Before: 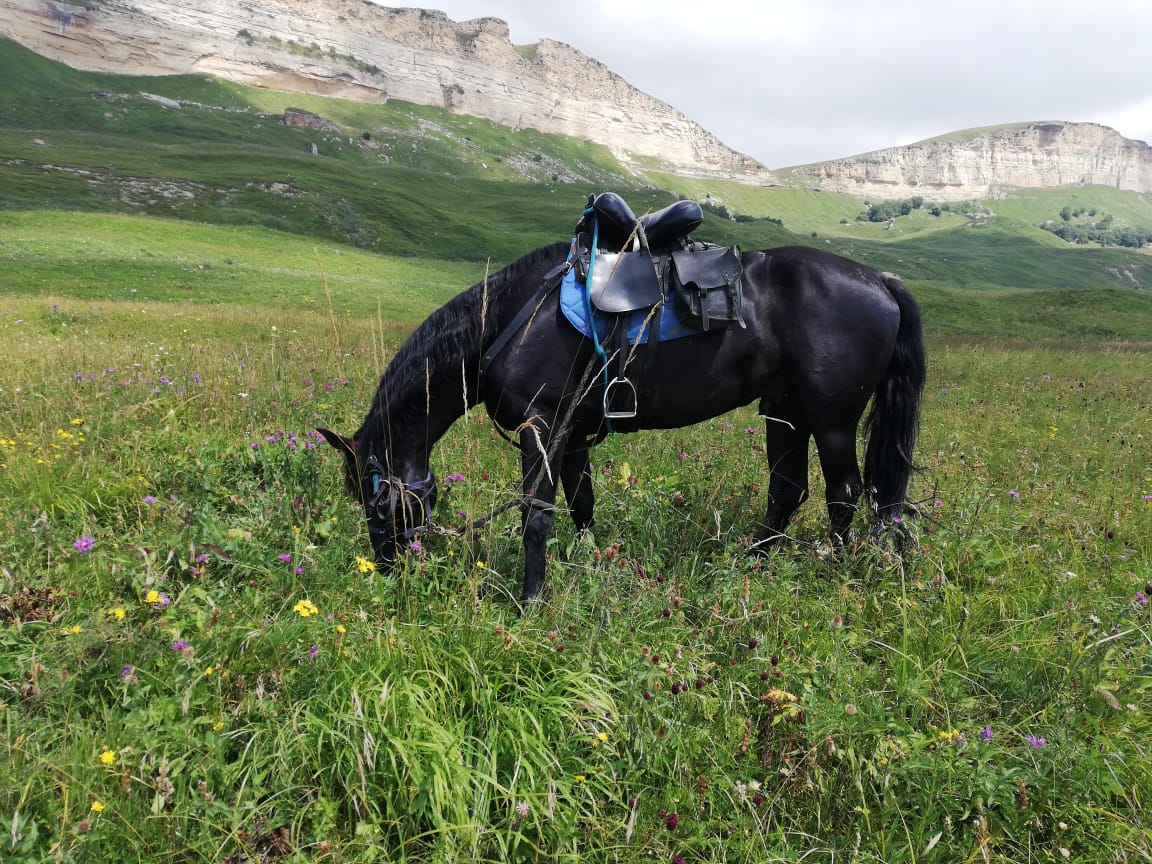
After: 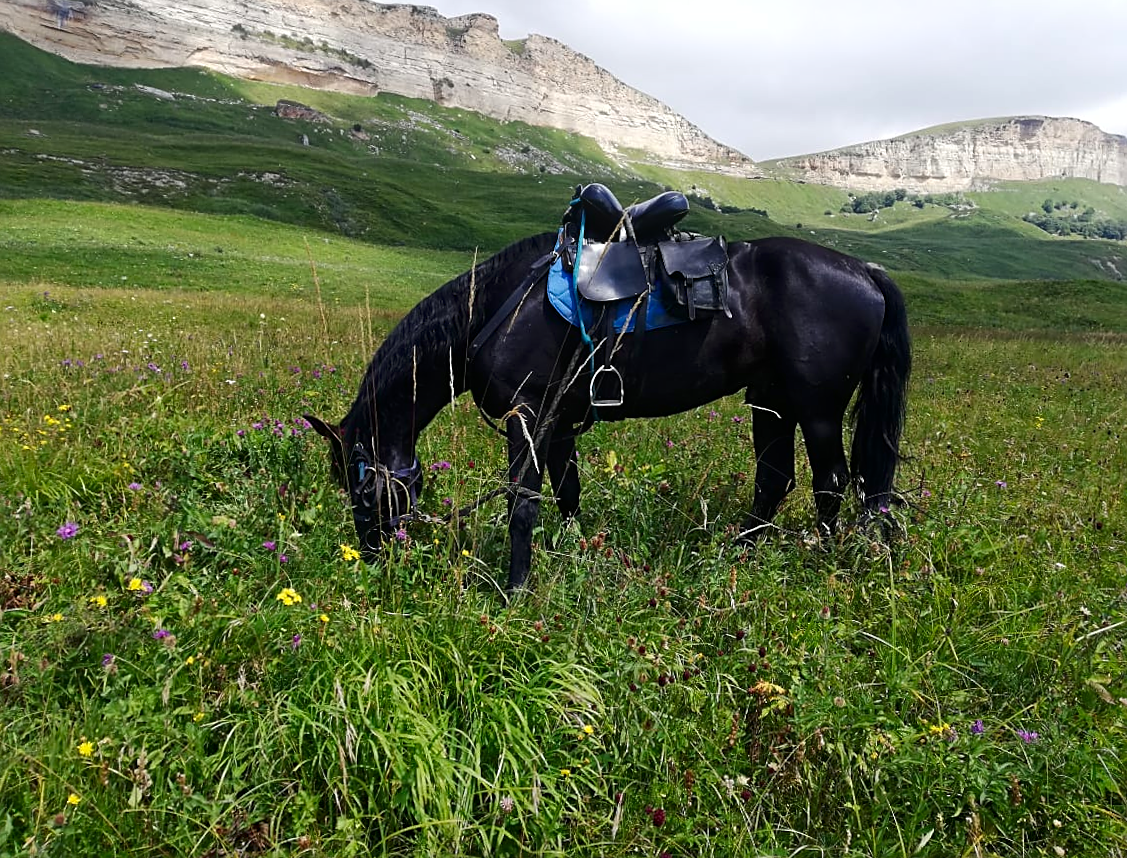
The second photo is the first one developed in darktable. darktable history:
contrast brightness saturation: contrast 0.07, brightness -0.14, saturation 0.11
sharpen: on, module defaults
rotate and perspective: rotation 0.226°, lens shift (vertical) -0.042, crop left 0.023, crop right 0.982, crop top 0.006, crop bottom 0.994
bloom: size 9%, threshold 100%, strength 7%
